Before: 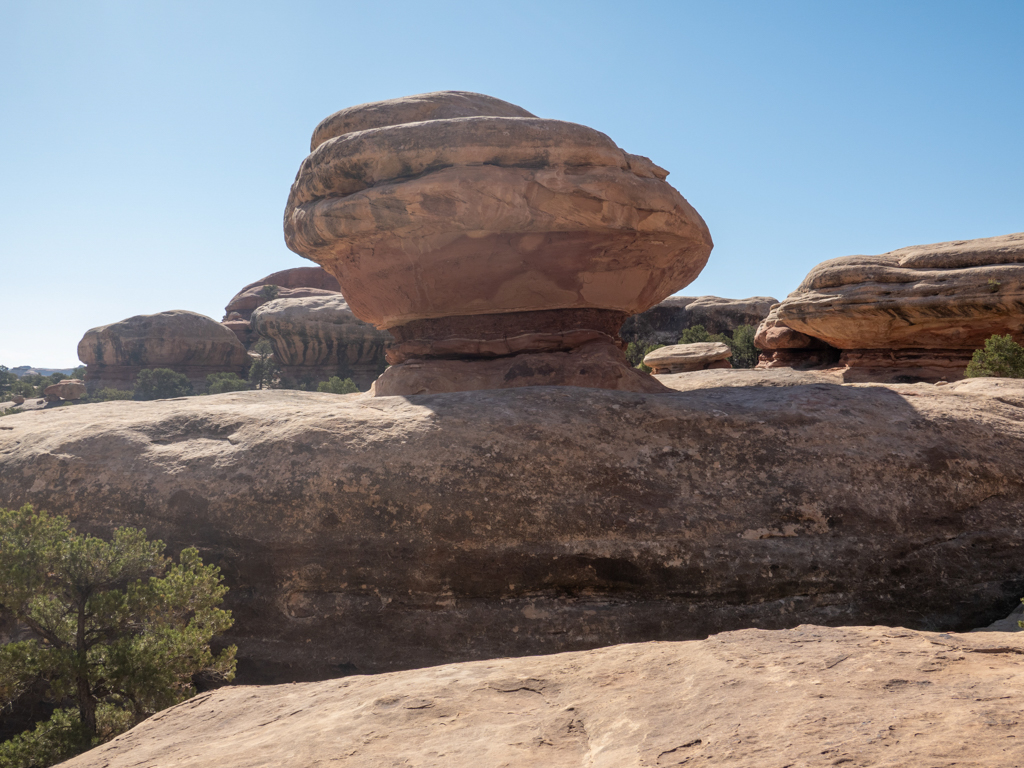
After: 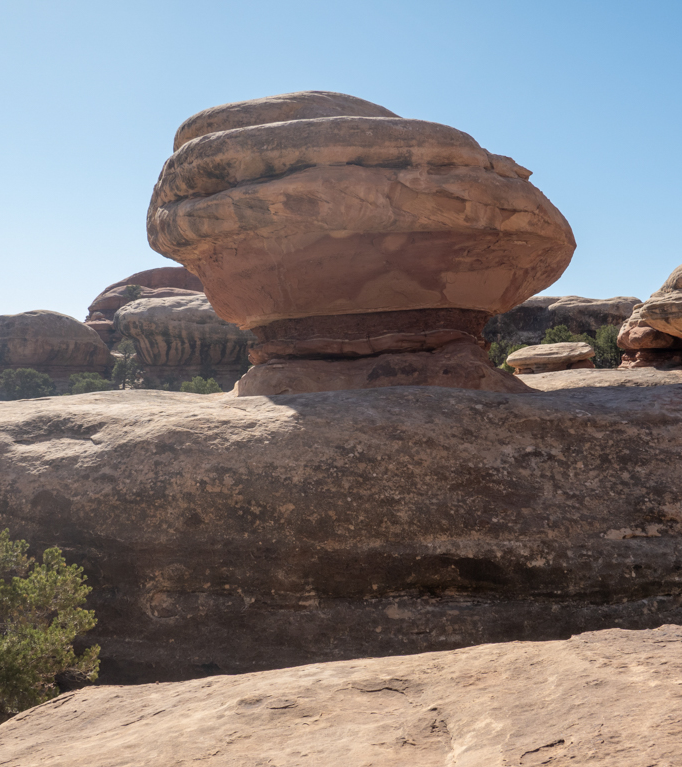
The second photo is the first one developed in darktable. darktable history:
crop and rotate: left 13.458%, right 19.935%
